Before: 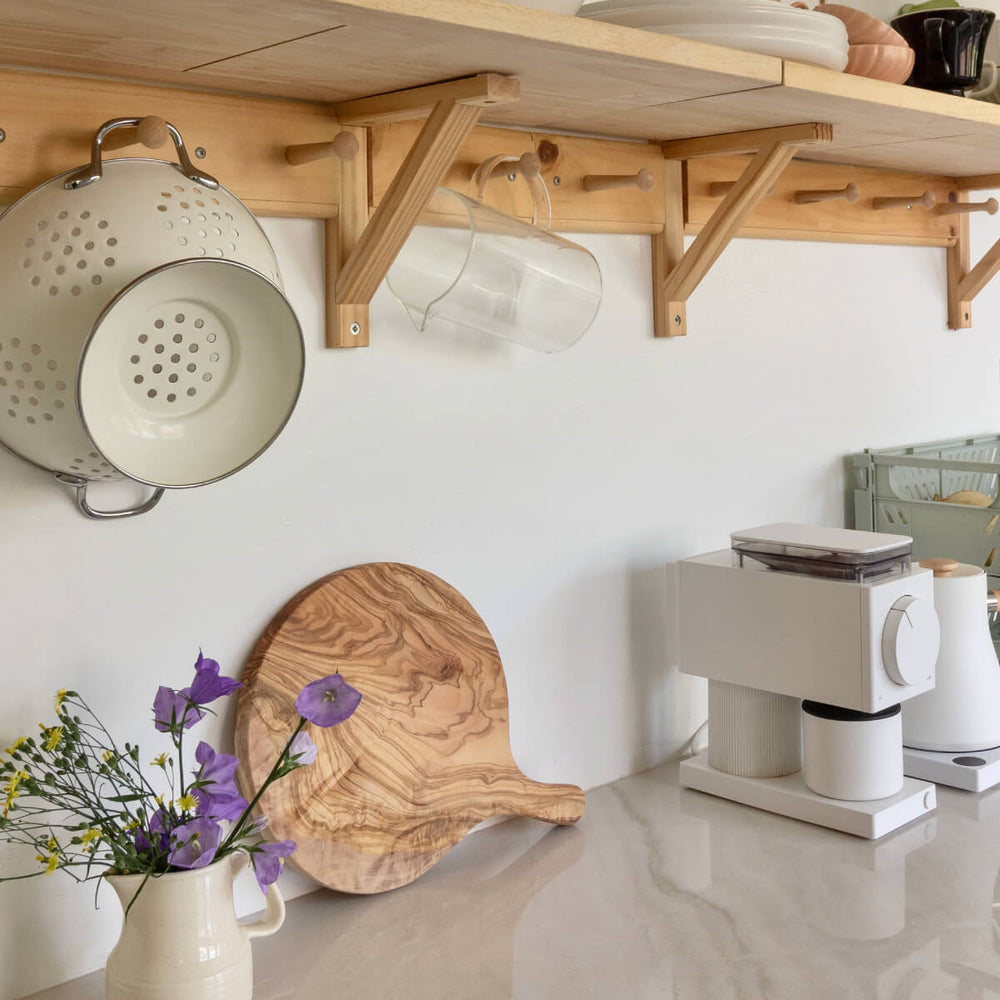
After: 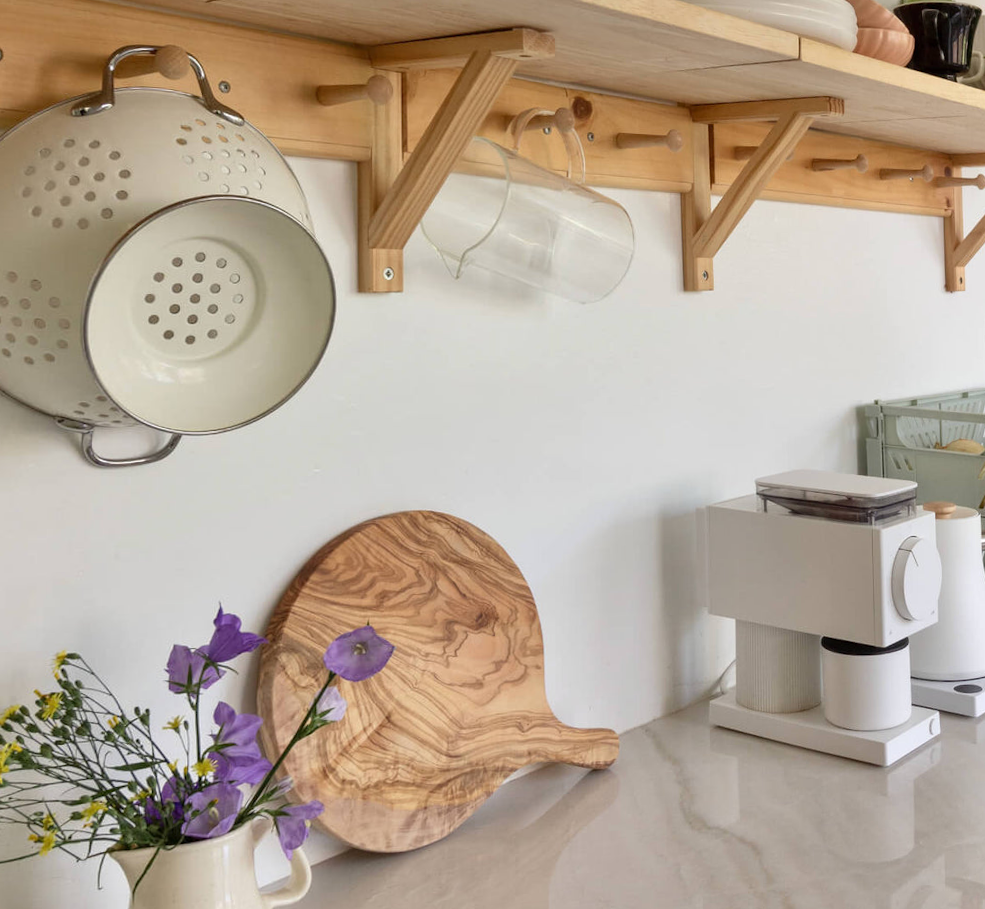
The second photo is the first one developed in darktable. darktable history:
shadows and highlights: shadows 30.86, highlights 0, soften with gaussian
rotate and perspective: rotation -0.013°, lens shift (vertical) -0.027, lens shift (horizontal) 0.178, crop left 0.016, crop right 0.989, crop top 0.082, crop bottom 0.918
